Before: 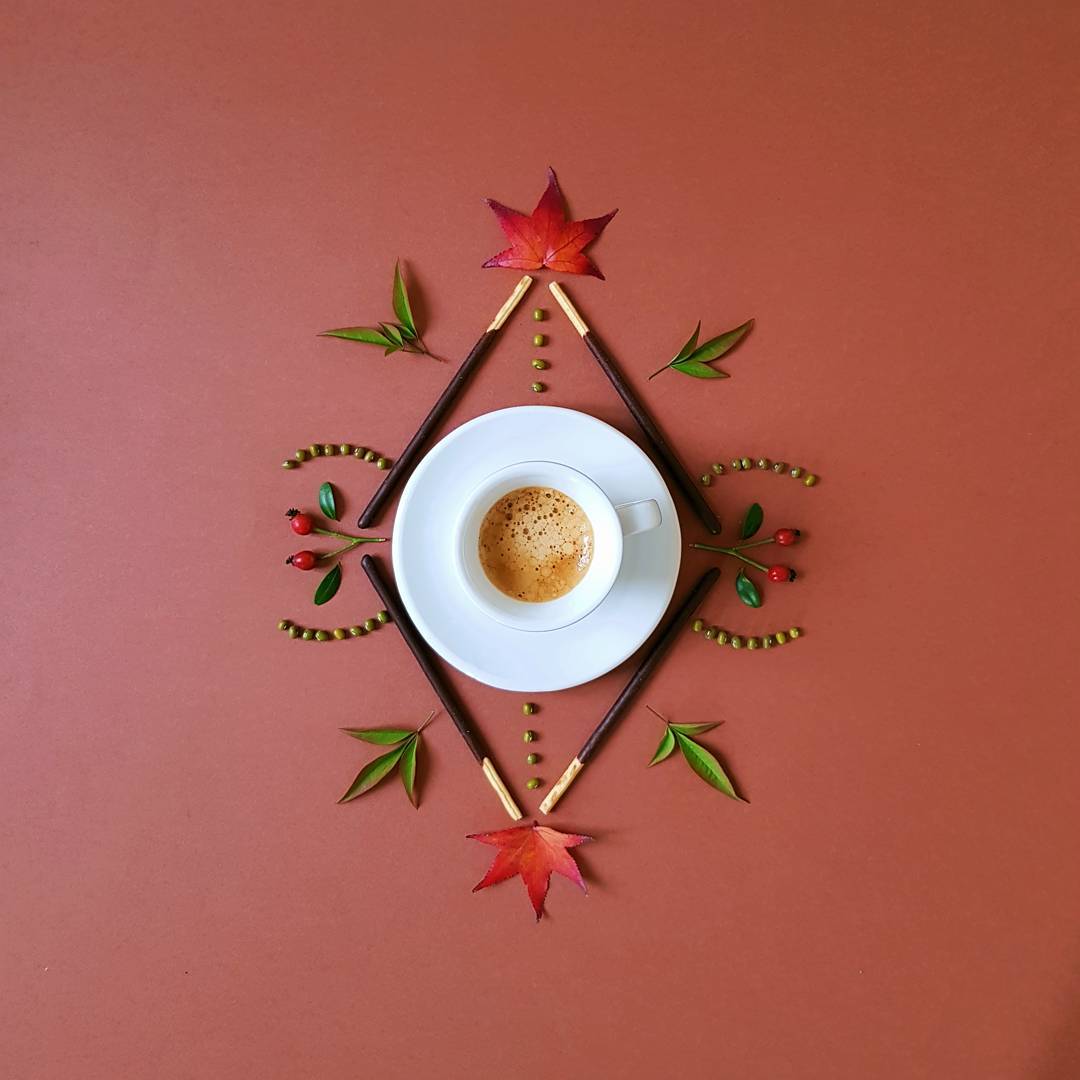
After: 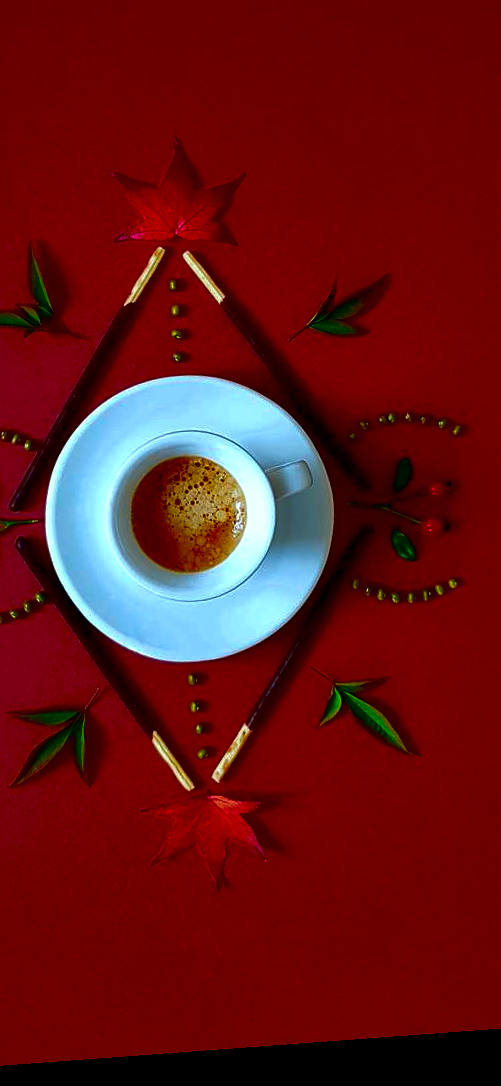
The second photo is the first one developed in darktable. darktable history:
color correction: highlights a* -11.71, highlights b* -15.58
color balance: lift [1.01, 1, 1, 1], gamma [1.097, 1, 1, 1], gain [0.85, 1, 1, 1]
local contrast: mode bilateral grid, contrast 20, coarseness 50, detail 171%, midtone range 0.2
rotate and perspective: rotation -4.25°, automatic cropping off
crop: left 33.452%, top 6.025%, right 23.155%
contrast brightness saturation: brightness -1, saturation 1
exposure: black level correction 0.001, exposure 0.3 EV, compensate highlight preservation false
